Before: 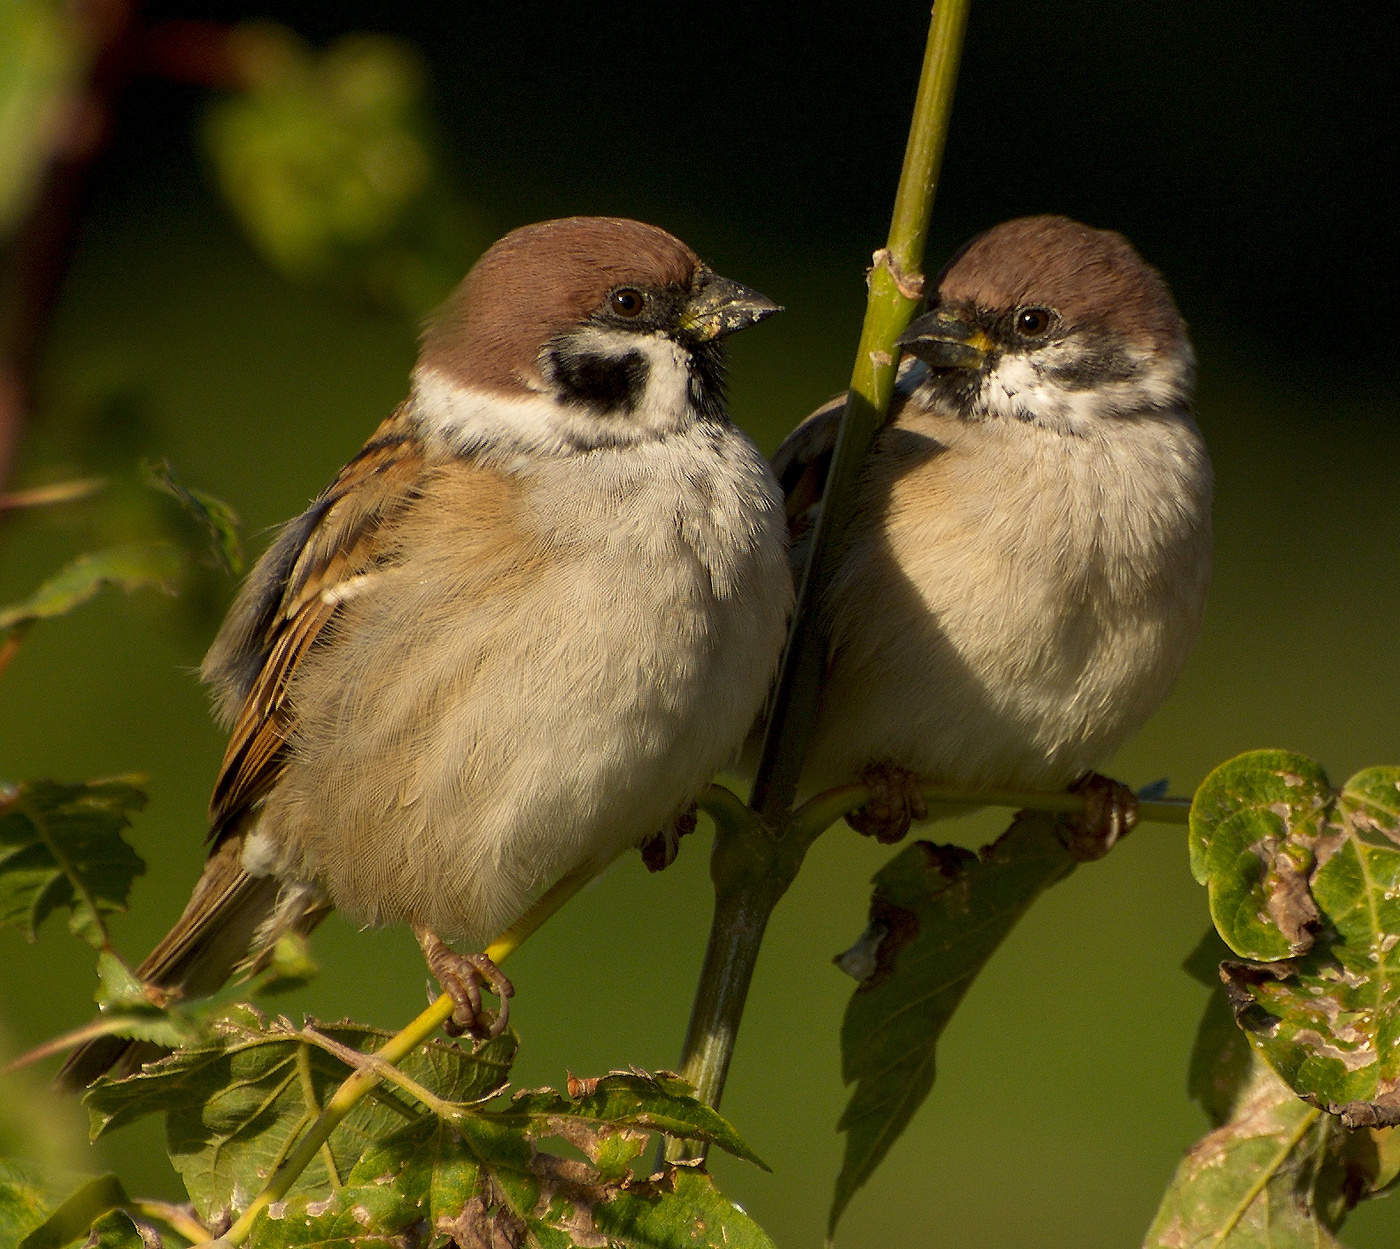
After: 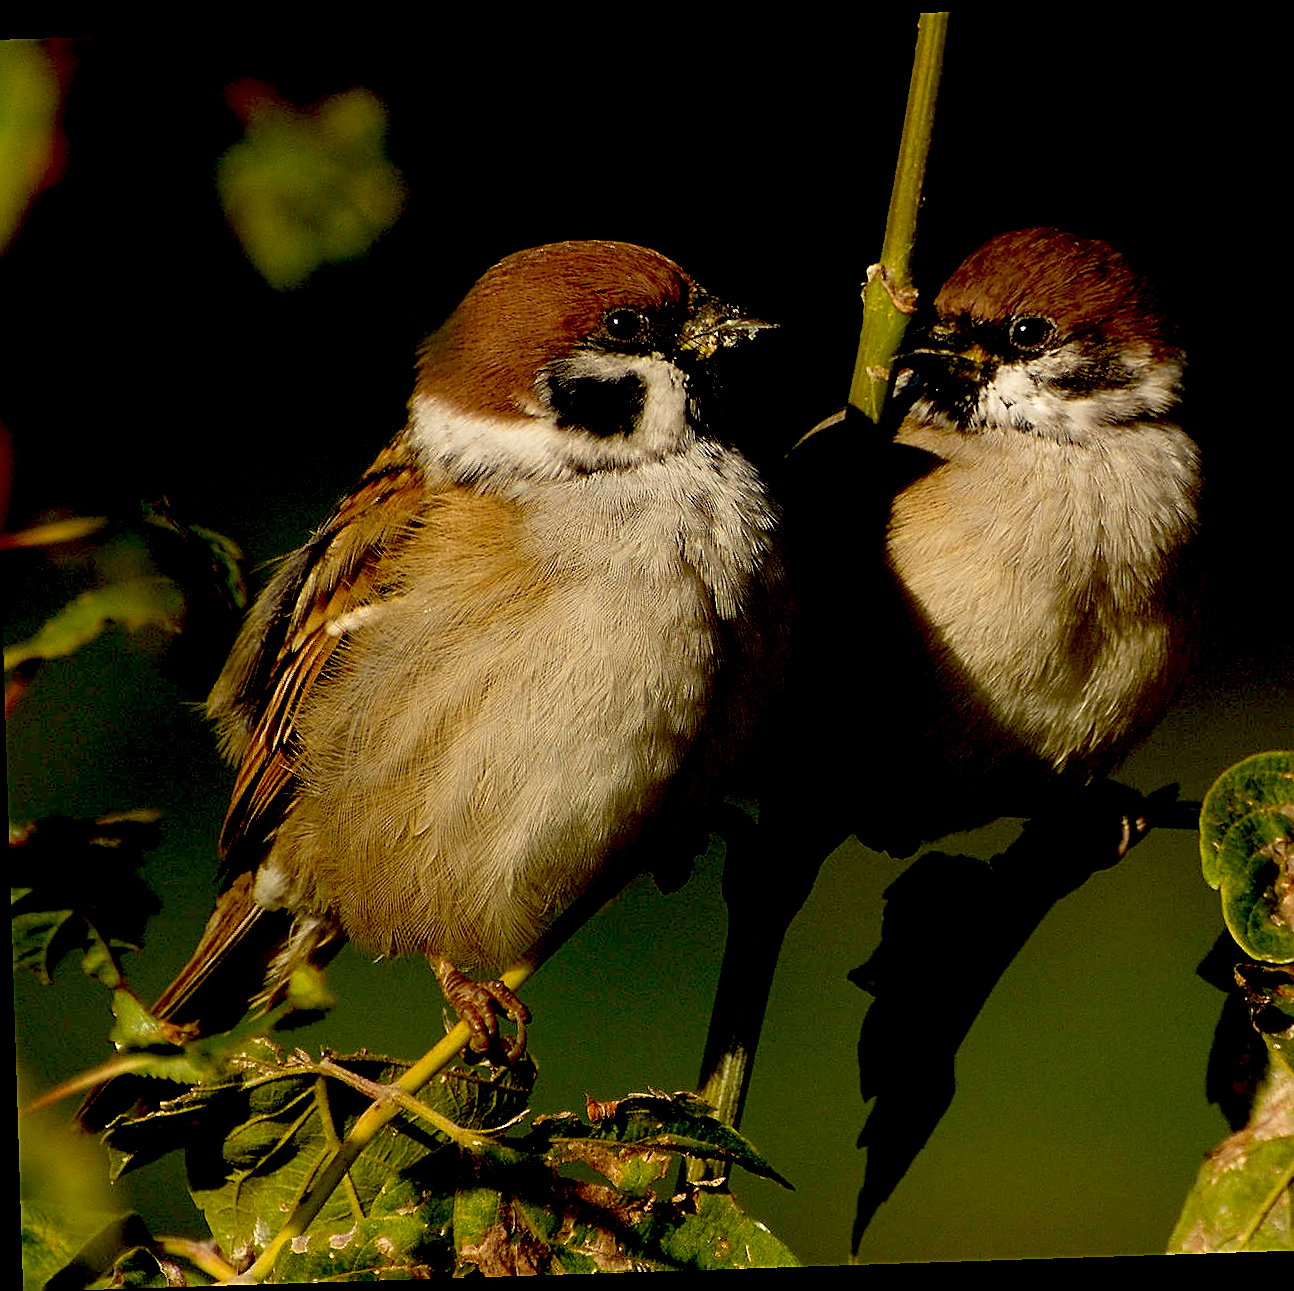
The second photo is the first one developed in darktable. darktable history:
exposure: black level correction 0.056, exposure -0.039 EV, compensate highlight preservation false
crop and rotate: left 1.088%, right 8.807%
rotate and perspective: rotation -1.77°, lens shift (horizontal) 0.004, automatic cropping off
sharpen: on, module defaults
